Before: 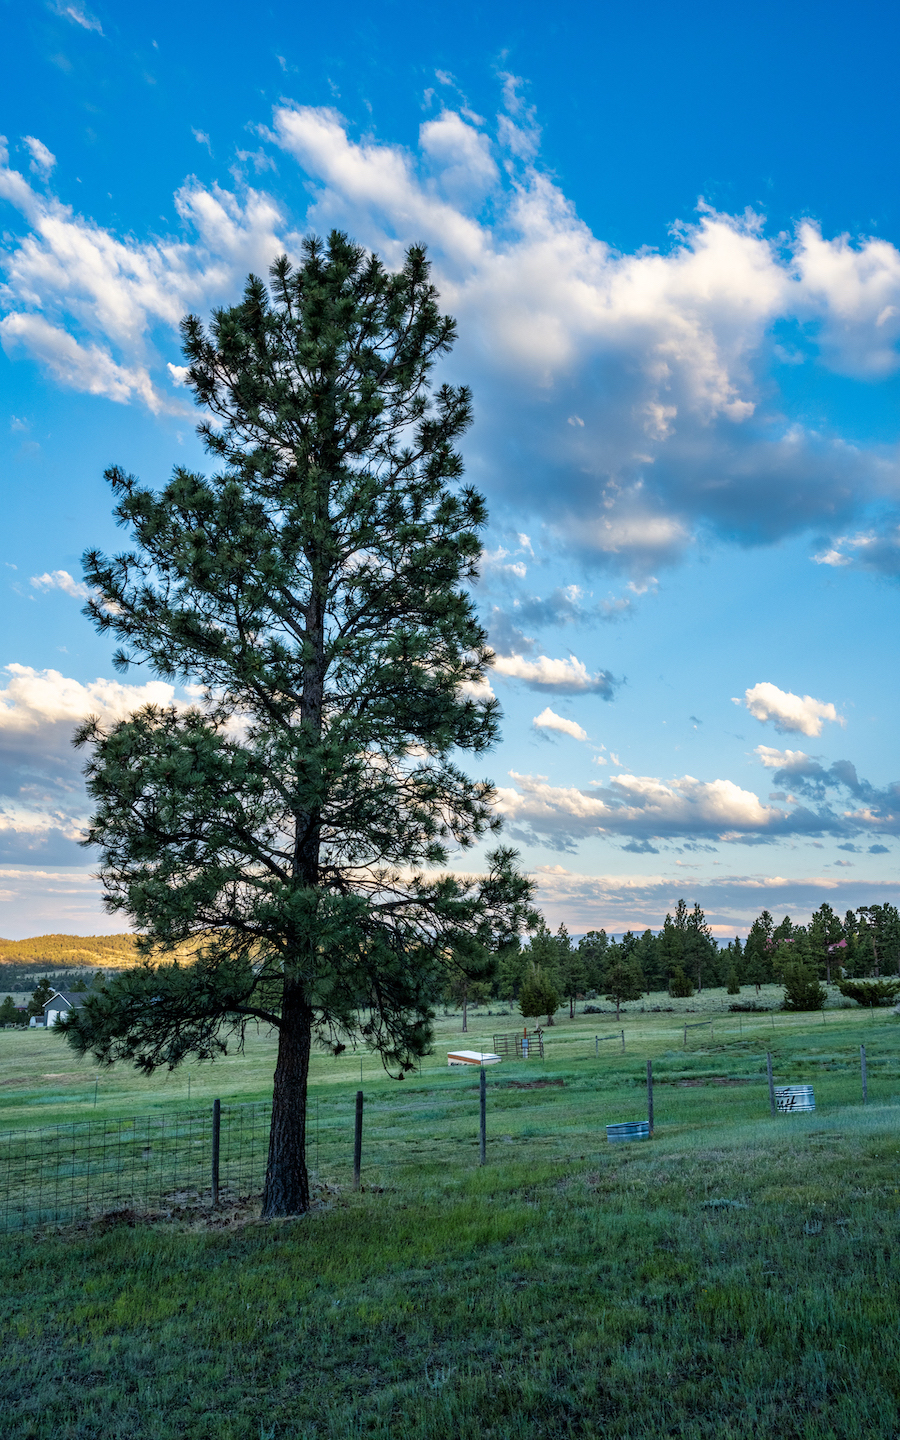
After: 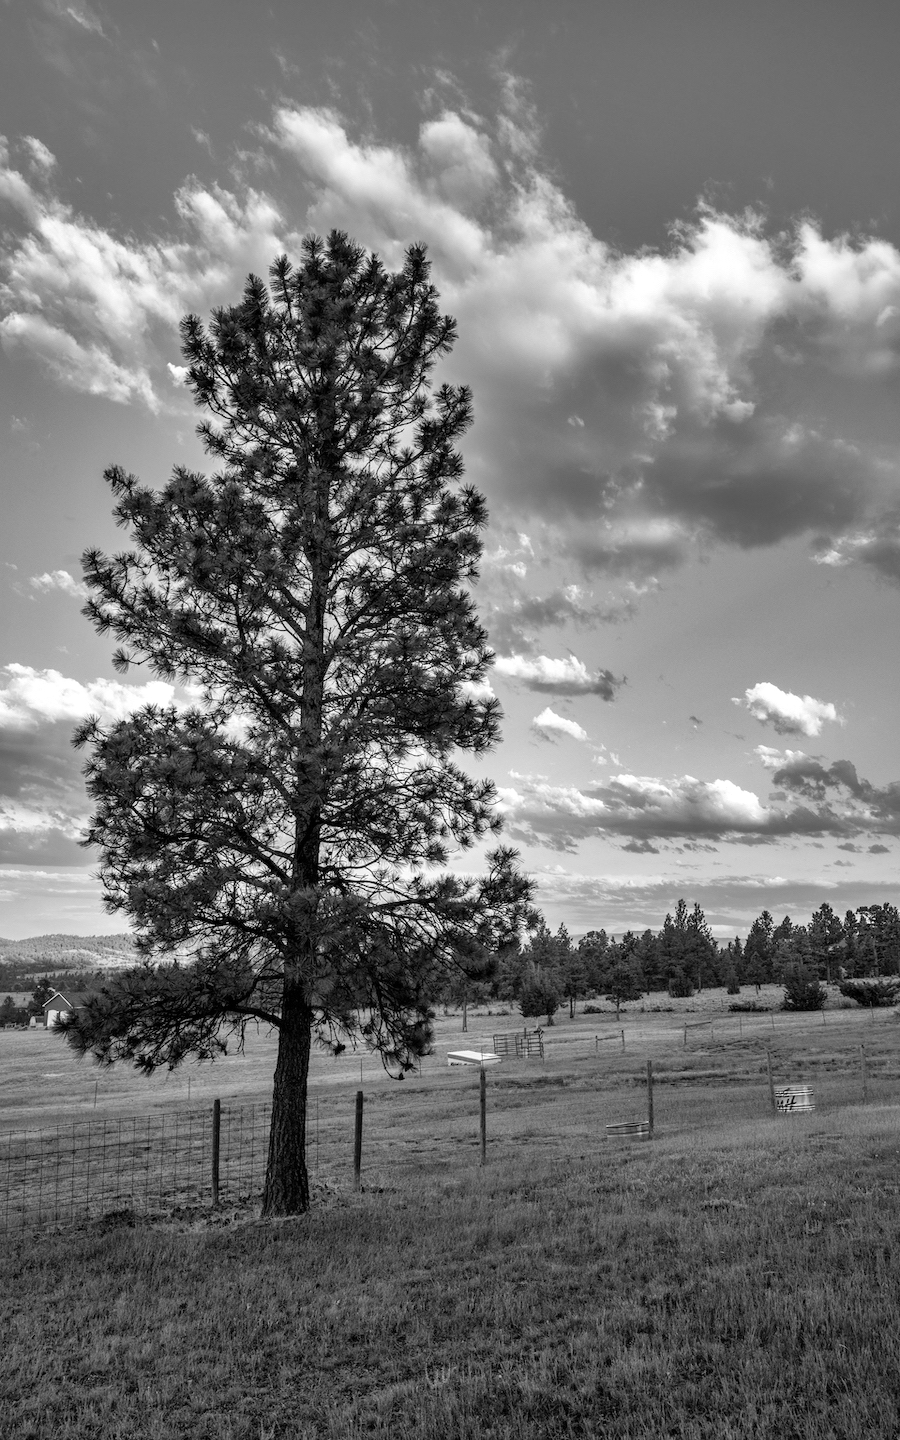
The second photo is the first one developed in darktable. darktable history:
exposure: exposure 0.207 EV, compensate highlight preservation false
monochrome: on, module defaults
color balance rgb: perceptual saturation grading › global saturation 20%, global vibrance 20%
shadows and highlights: white point adjustment -3.64, highlights -63.34, highlights color adjustment 42%, soften with gaussian
